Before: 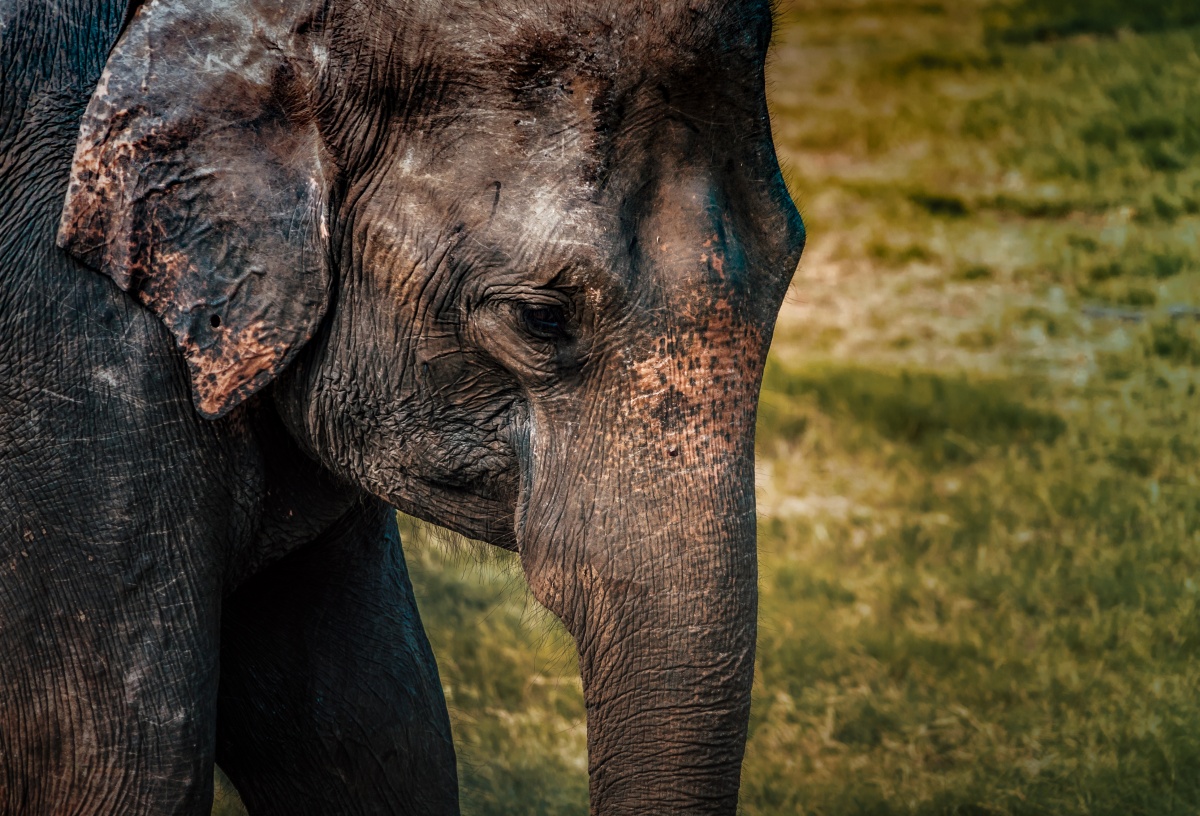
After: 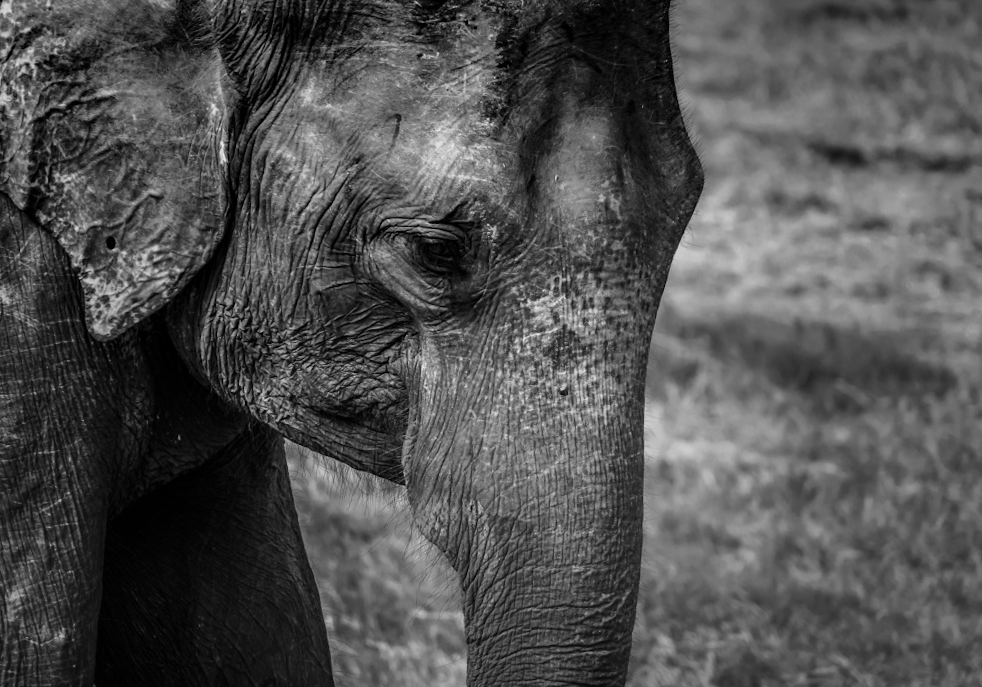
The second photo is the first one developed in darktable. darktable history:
shadows and highlights: shadows 37.27, highlights -28.18, soften with gaussian
crop and rotate: left 10.071%, top 10.071%, right 10.02%, bottom 10.02%
white balance: red 0.974, blue 1.044
monochrome: a 32, b 64, size 2.3, highlights 1
rotate and perspective: rotation 2.17°, automatic cropping off
